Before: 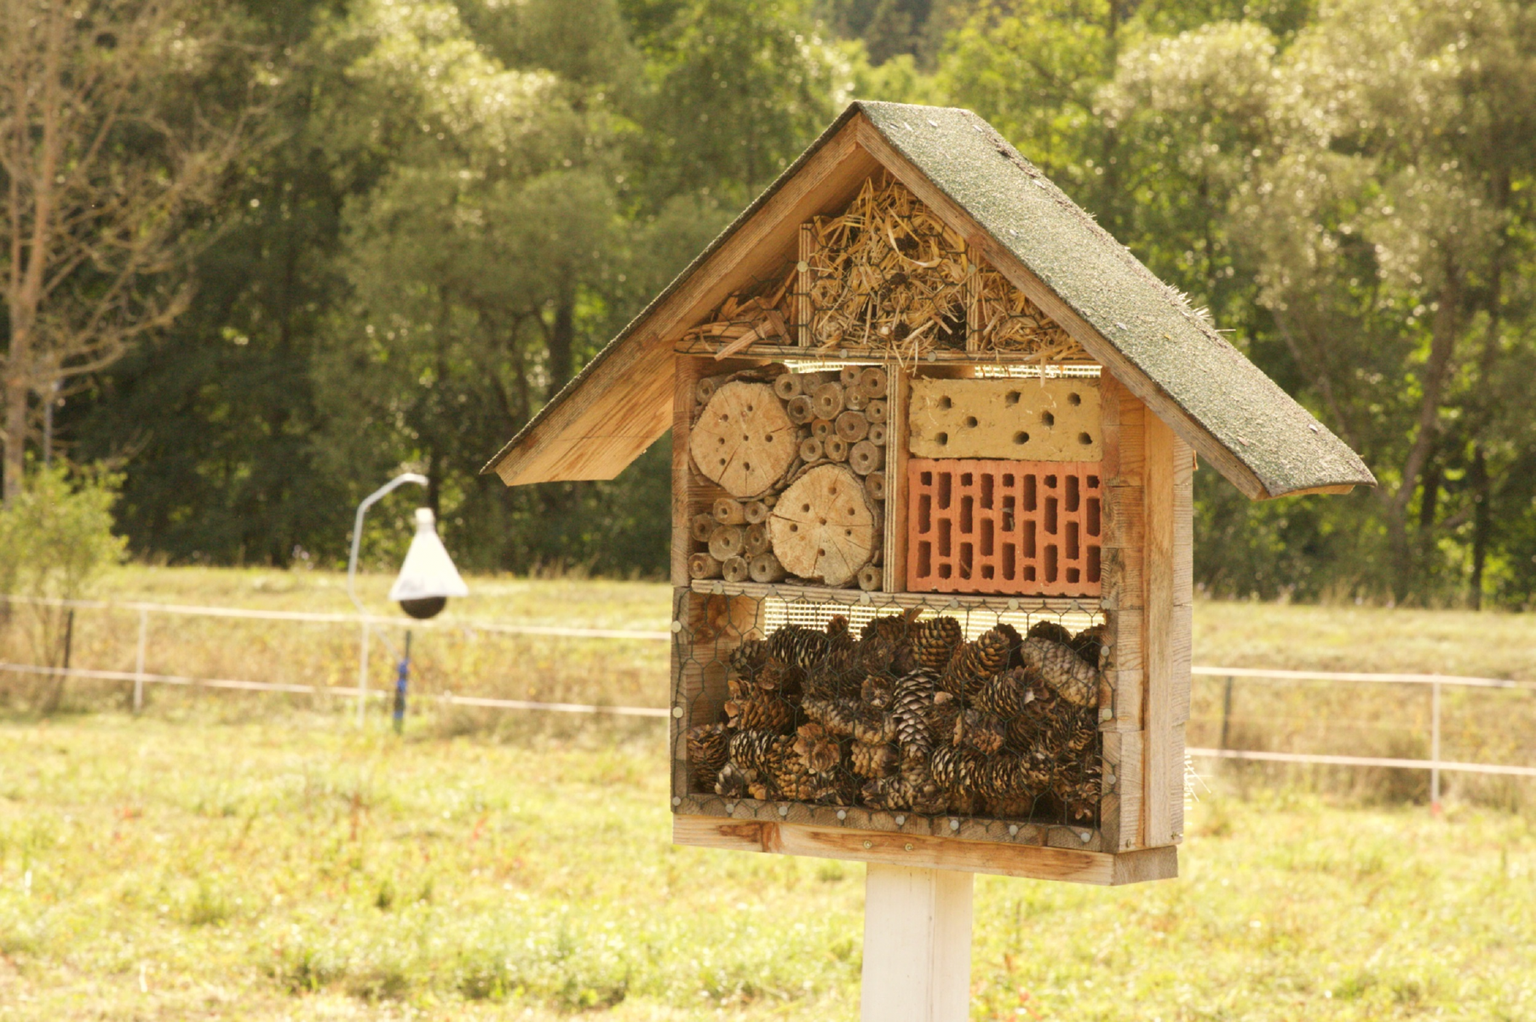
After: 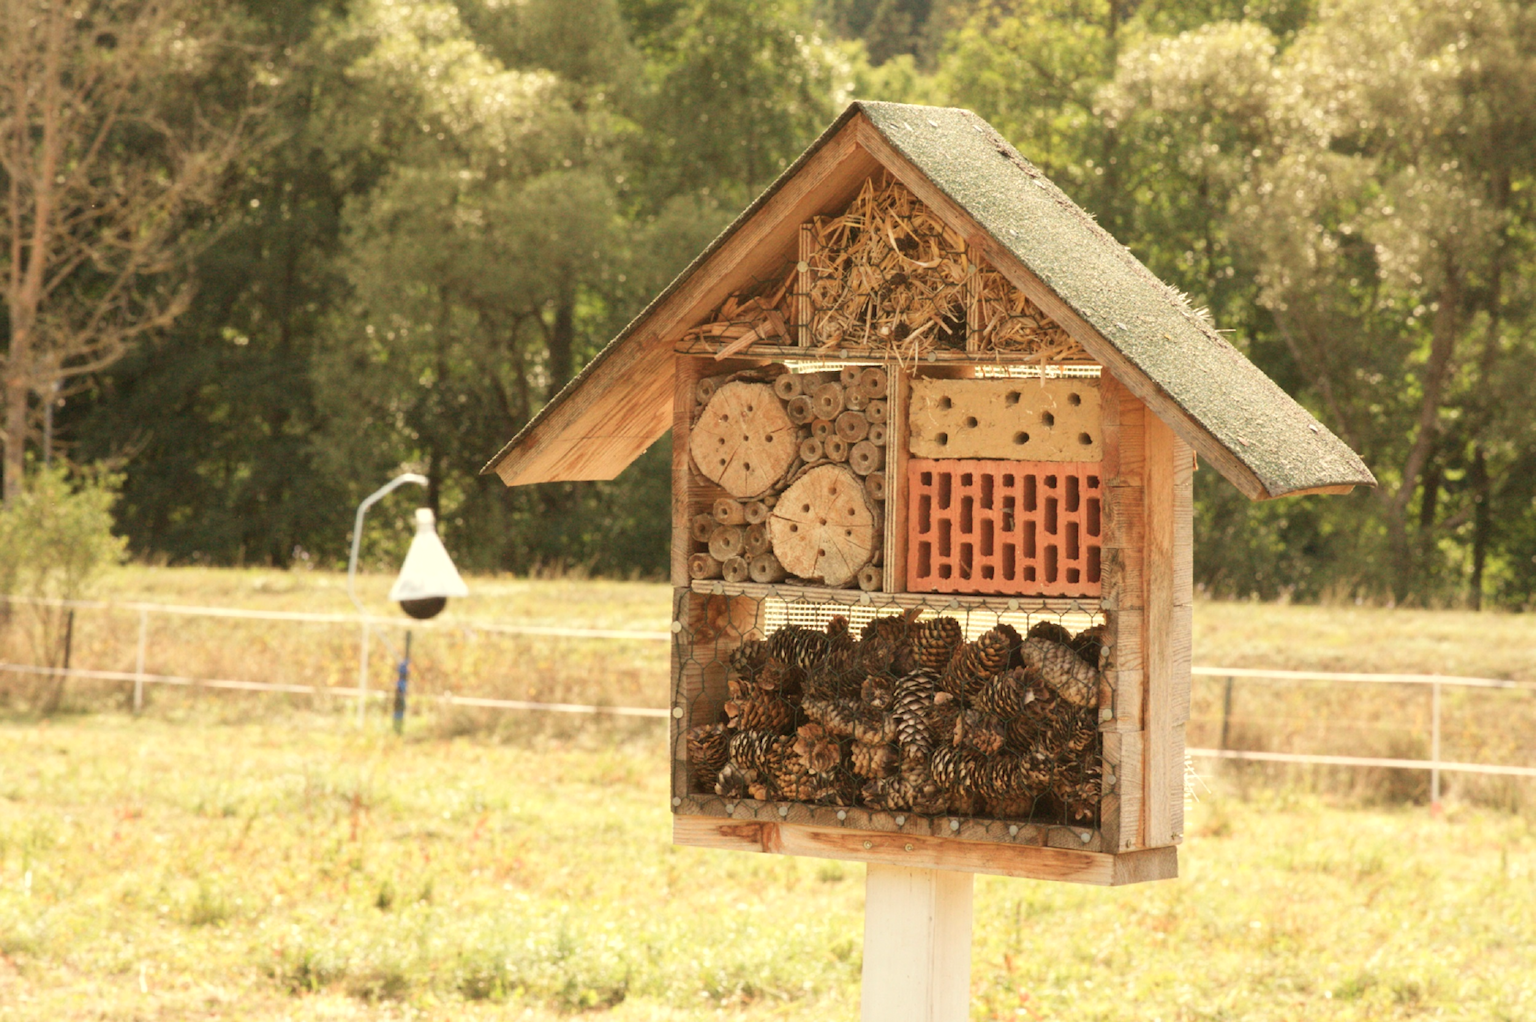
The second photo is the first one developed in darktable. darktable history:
tone equalizer: on, module defaults
color correction: highlights a* -10.69, highlights b* -19.19
white balance: red 1.138, green 0.996, blue 0.812
